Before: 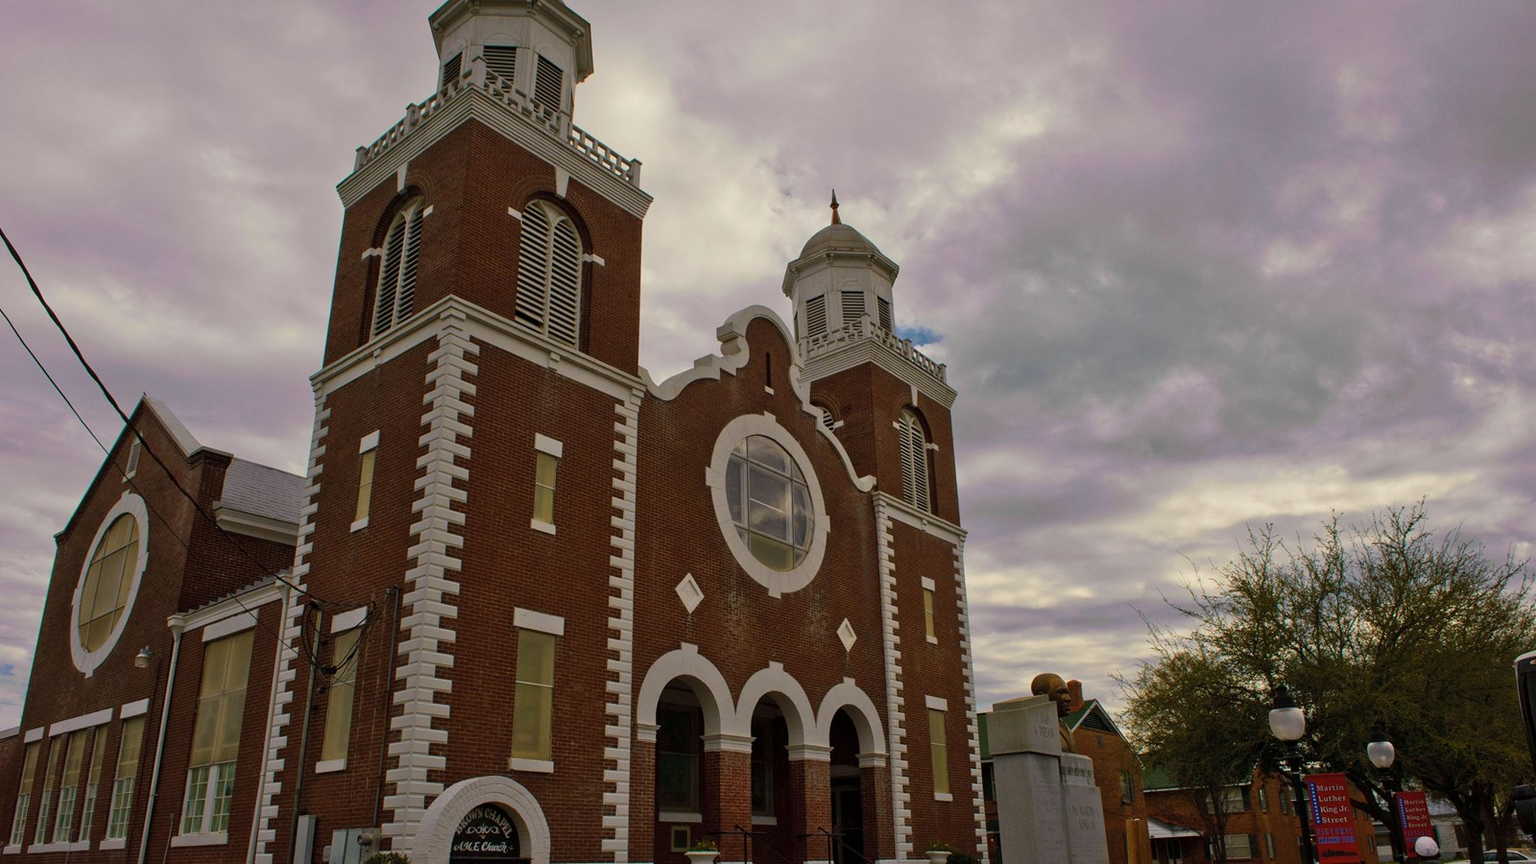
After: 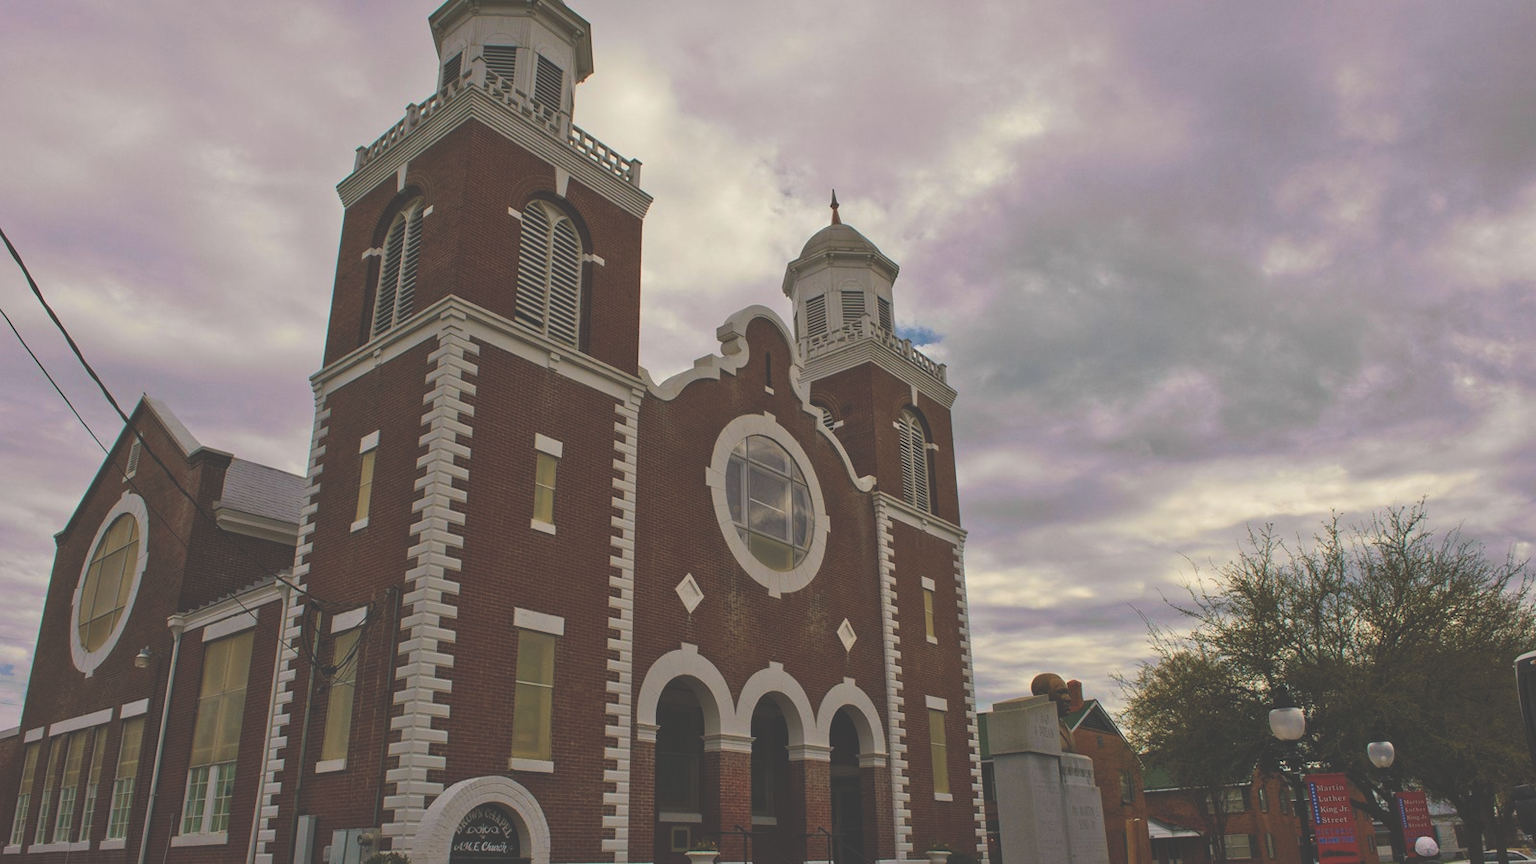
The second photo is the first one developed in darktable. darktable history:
exposure: black level correction -0.041, exposure 0.065 EV, compensate highlight preservation false
